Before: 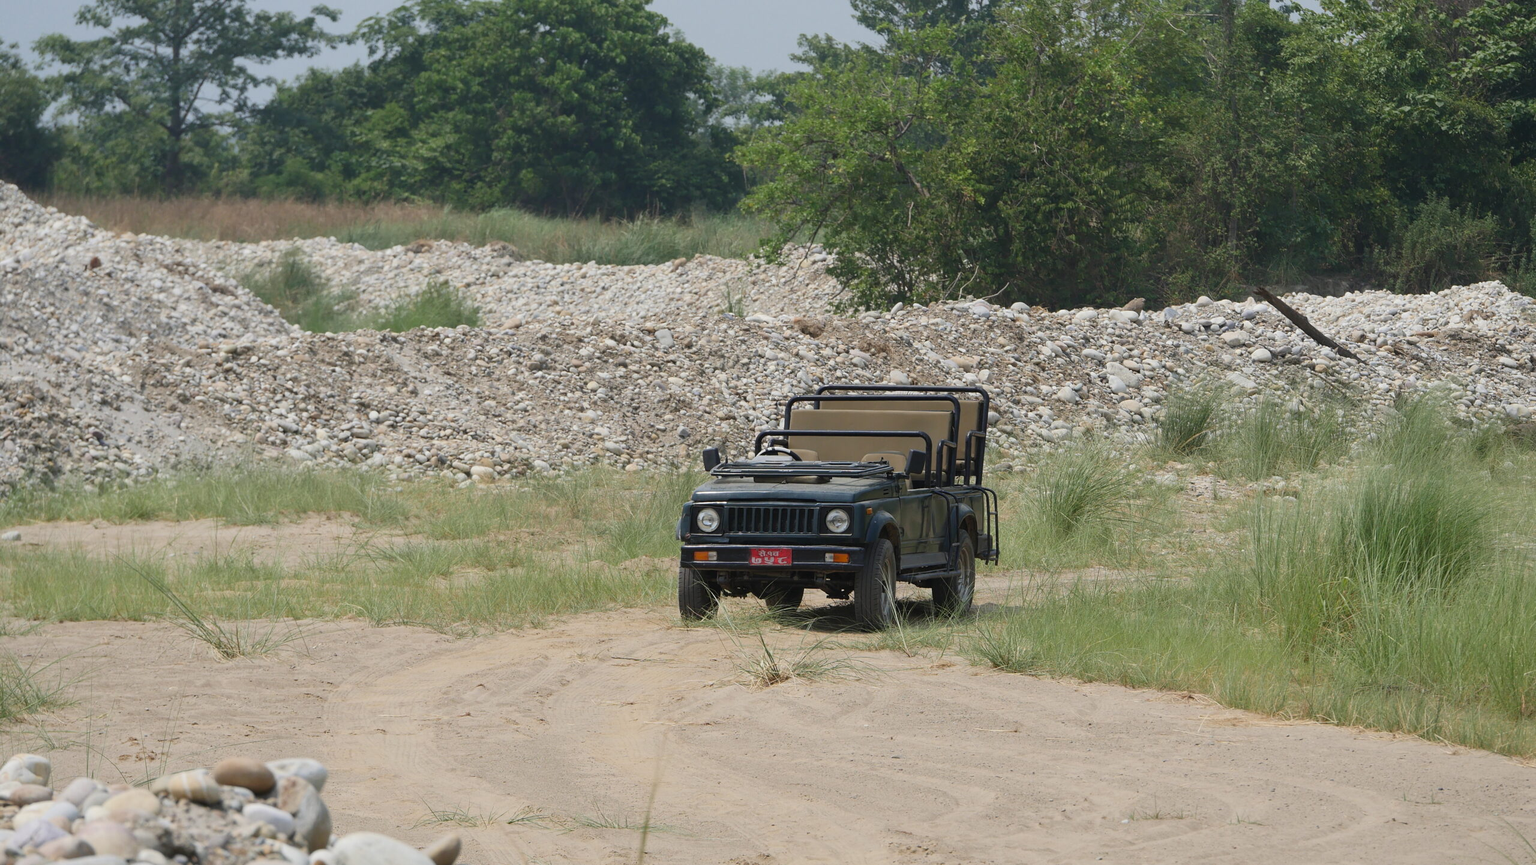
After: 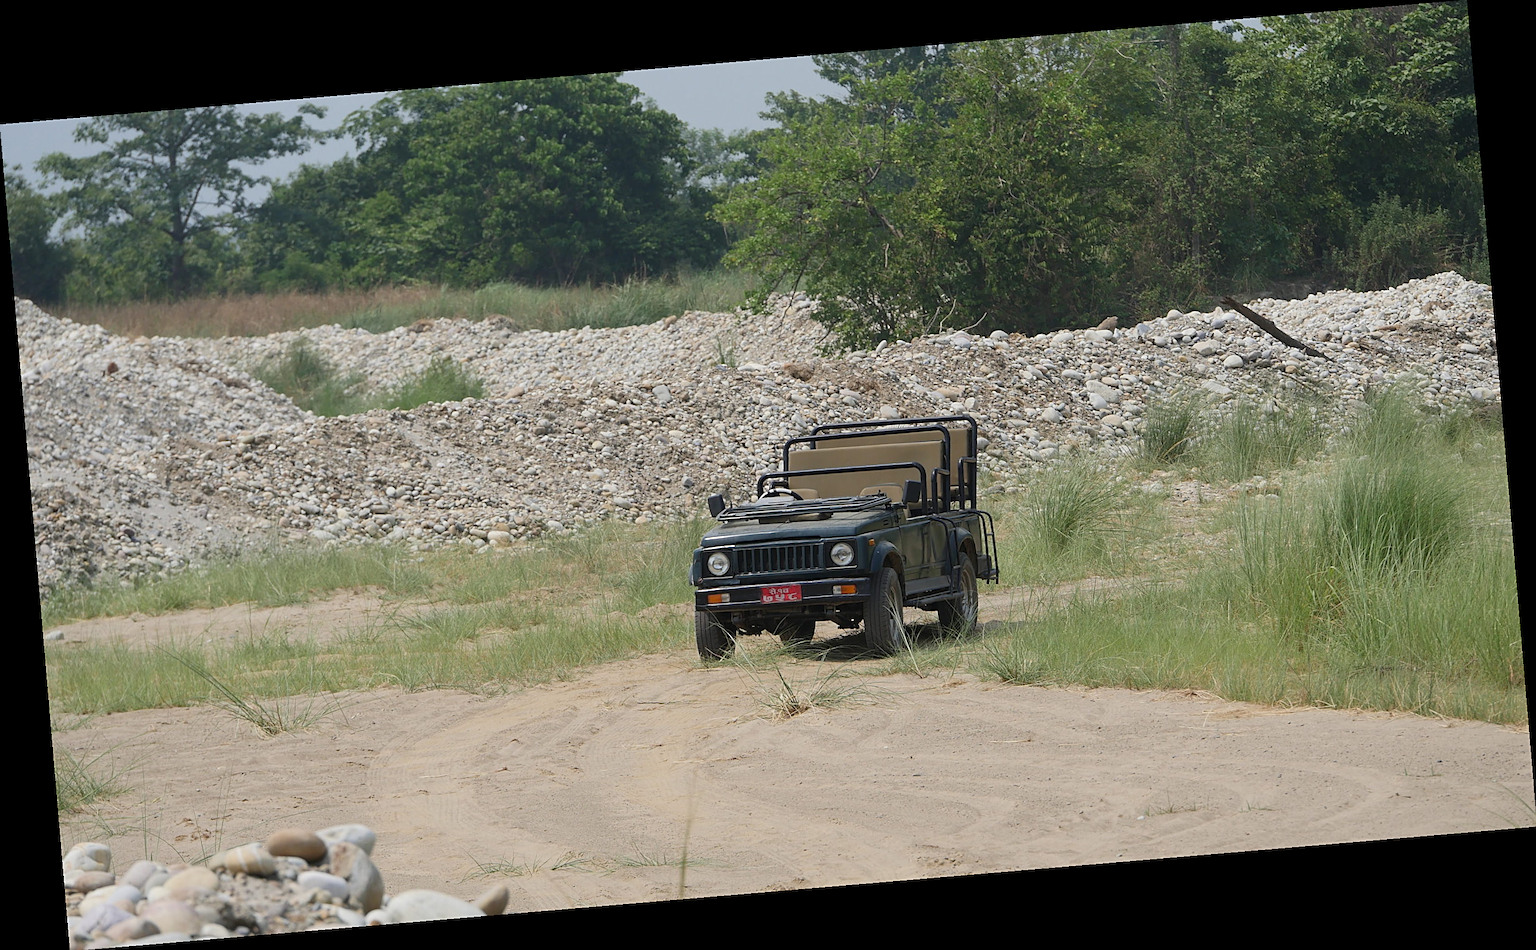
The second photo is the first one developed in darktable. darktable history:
rotate and perspective: rotation -4.86°, automatic cropping off
sharpen: radius 1.967
